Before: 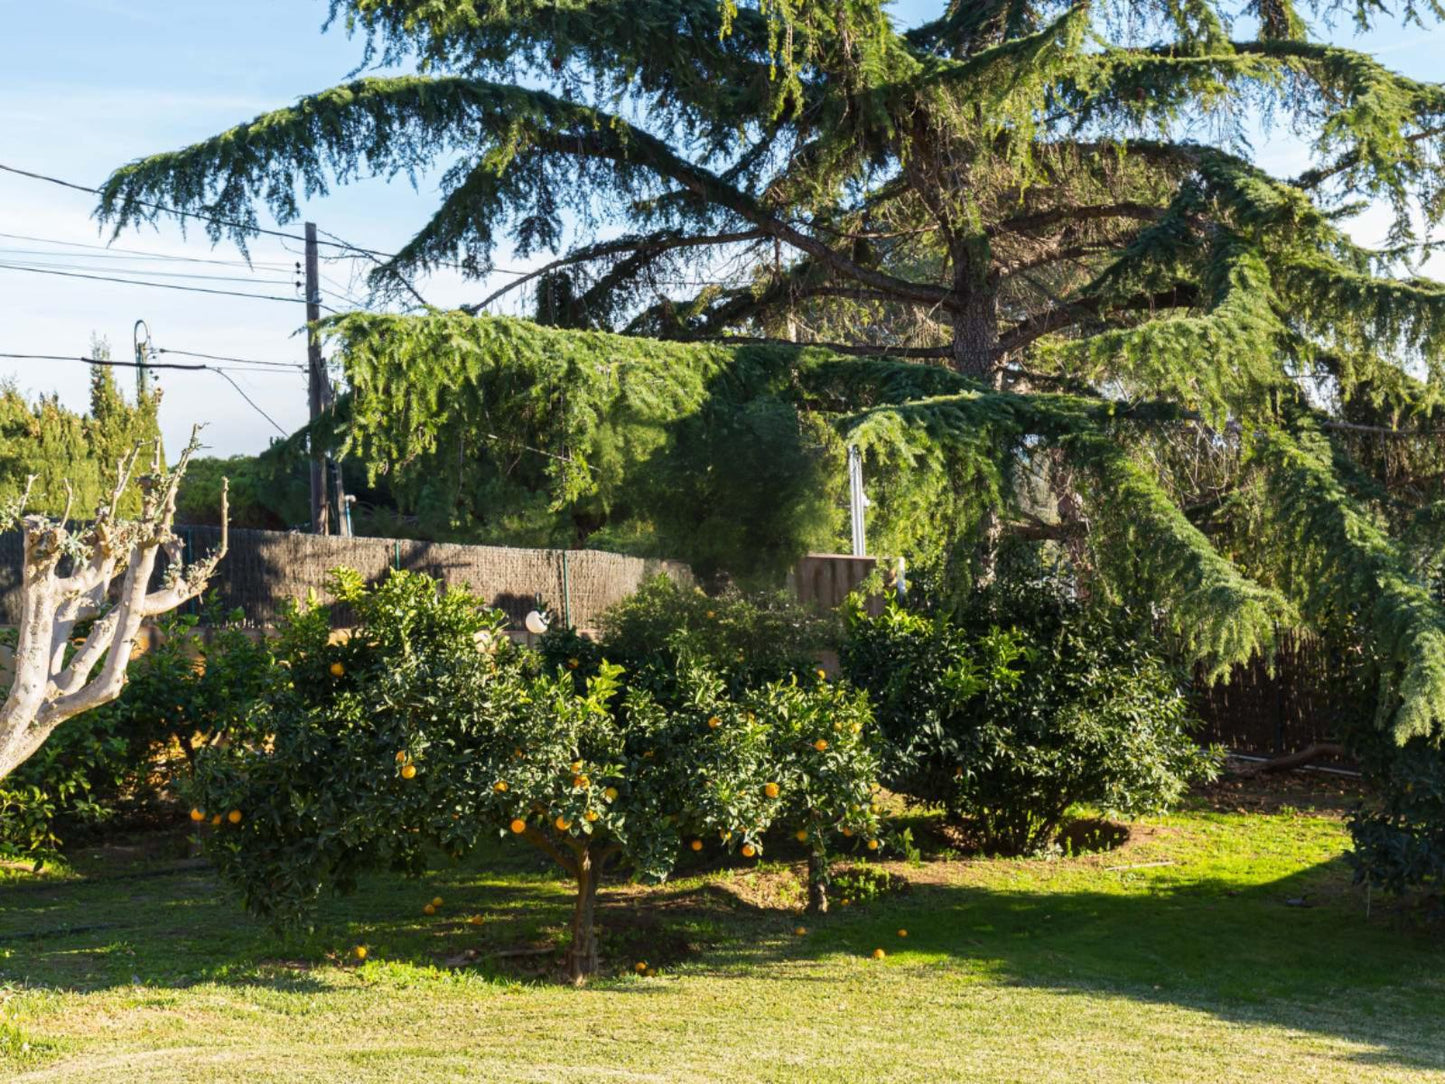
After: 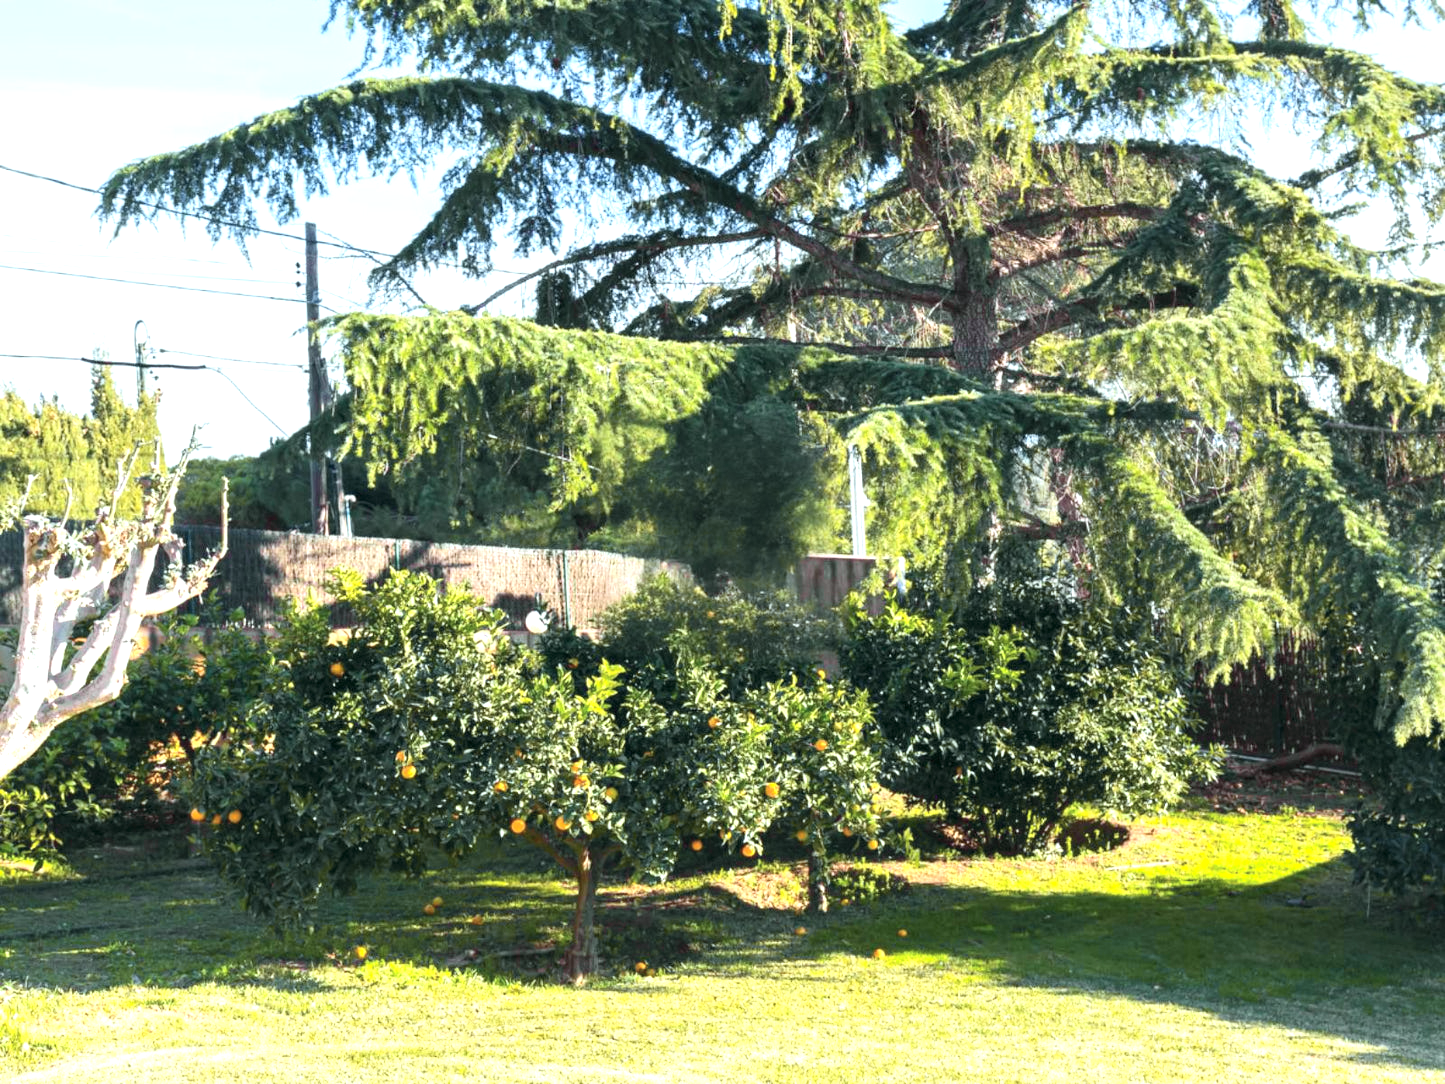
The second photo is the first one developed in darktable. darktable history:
white balance: red 0.98, blue 1.034
exposure: black level correction 0, exposure 1.1 EV, compensate exposure bias true, compensate highlight preservation false
color balance: on, module defaults
tone curve: curves: ch0 [(0, 0) (0.822, 0.825) (0.994, 0.955)]; ch1 [(0, 0) (0.226, 0.261) (0.383, 0.397) (0.46, 0.46) (0.498, 0.479) (0.524, 0.523) (0.578, 0.575) (1, 1)]; ch2 [(0, 0) (0.438, 0.456) (0.5, 0.498) (0.547, 0.515) (0.597, 0.58) (0.629, 0.603) (1, 1)], color space Lab, independent channels, preserve colors none
